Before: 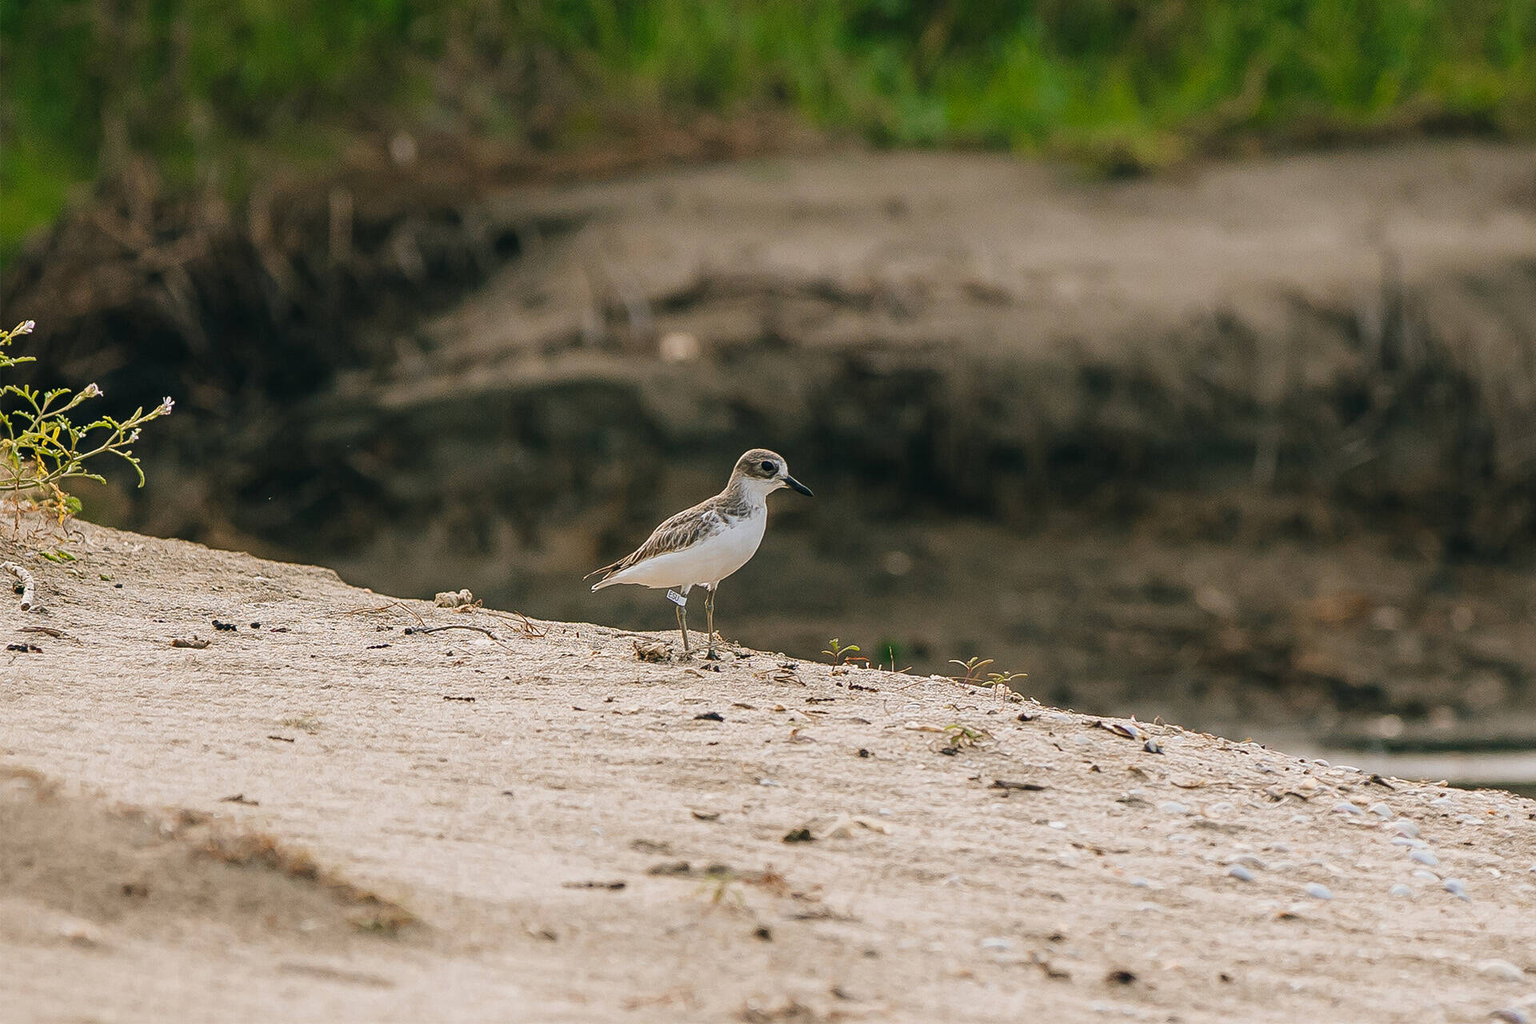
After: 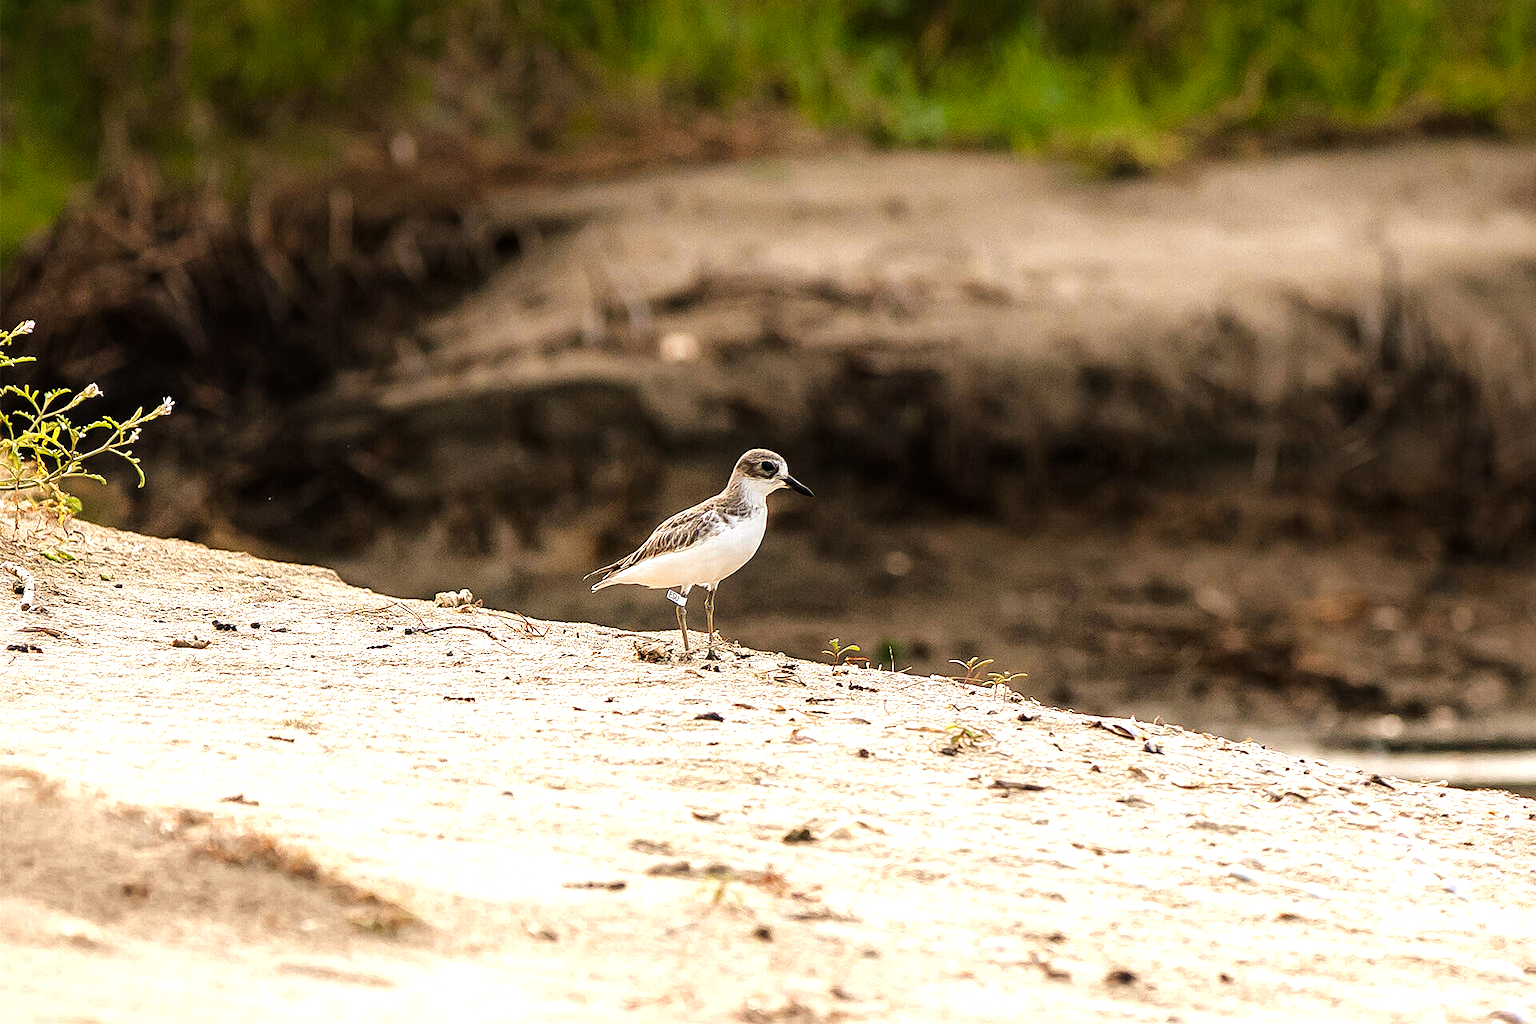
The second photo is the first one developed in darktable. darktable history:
color calibration: x 0.342, y 0.357, temperature 5113.11 K
tone equalizer: -8 EV -1.06 EV, -7 EV -0.991 EV, -6 EV -0.834 EV, -5 EV -0.602 EV, -3 EV 0.565 EV, -2 EV 0.879 EV, -1 EV 0.985 EV, +0 EV 1.07 EV, mask exposure compensation -0.505 EV
color balance rgb: power › chroma 1.555%, power › hue 25.42°, perceptual saturation grading › global saturation 1.673%, perceptual saturation grading › highlights -1.992%, perceptual saturation grading › mid-tones 3.813%, perceptual saturation grading › shadows 8.585%
local contrast: mode bilateral grid, contrast 21, coarseness 49, detail 119%, midtone range 0.2
